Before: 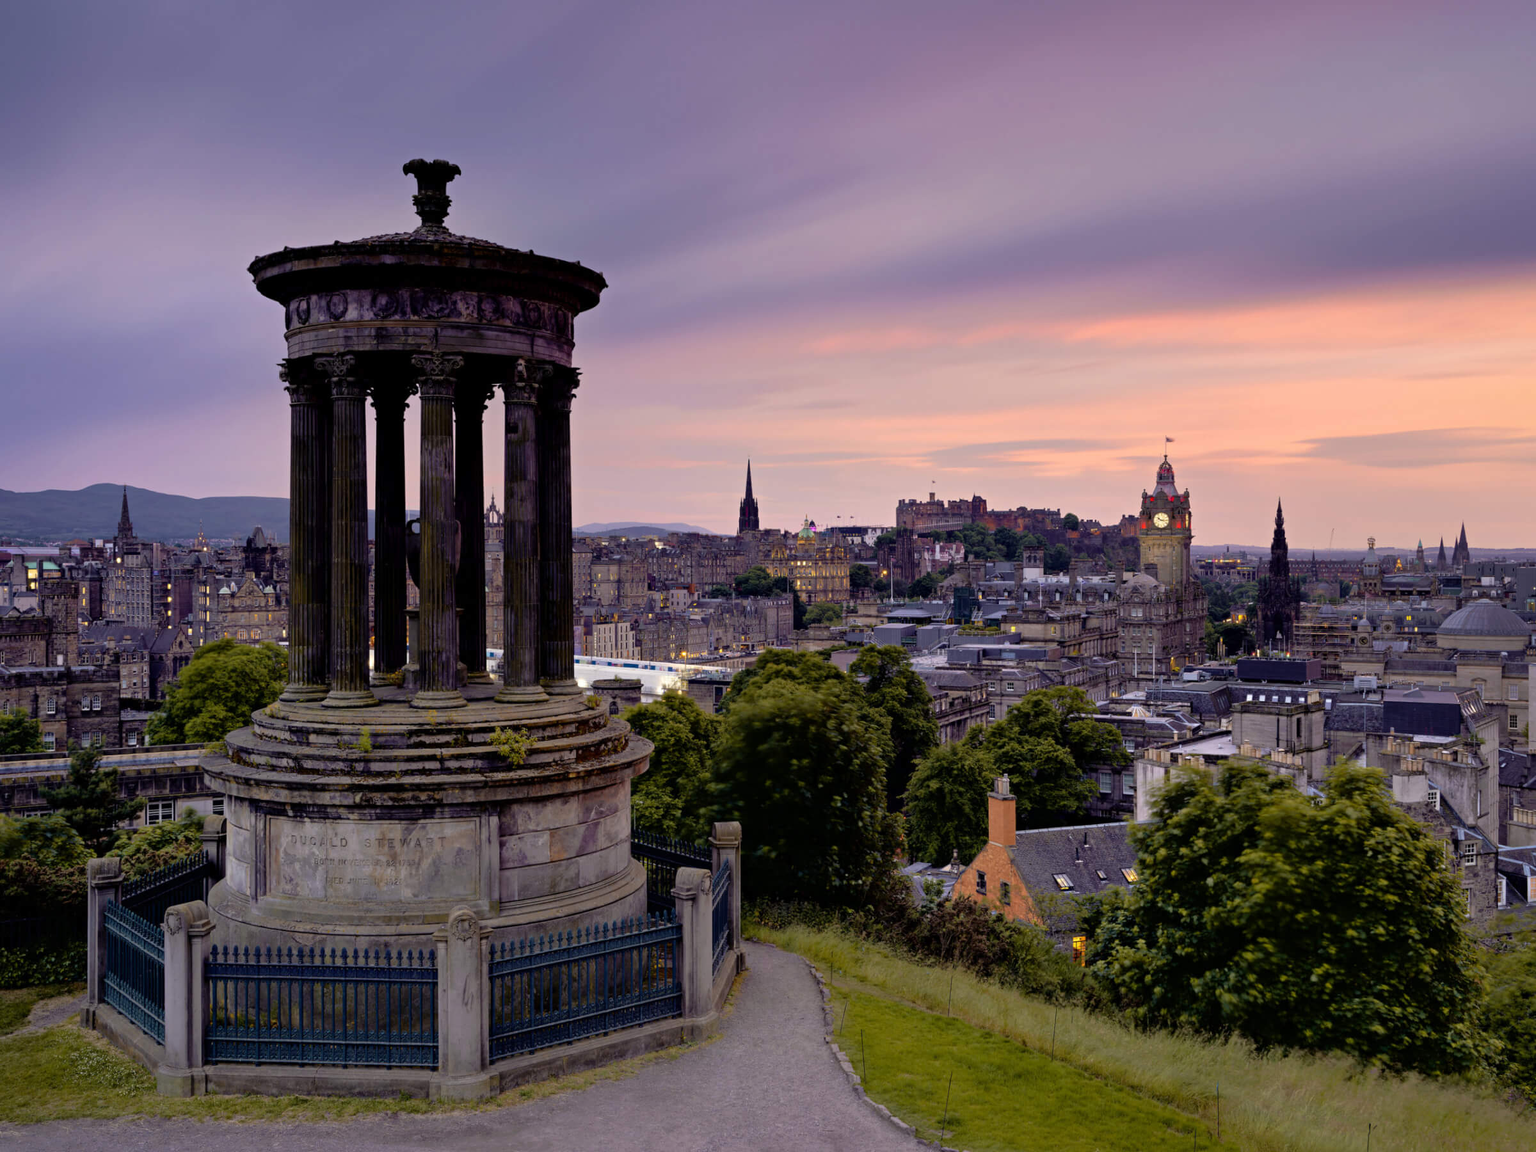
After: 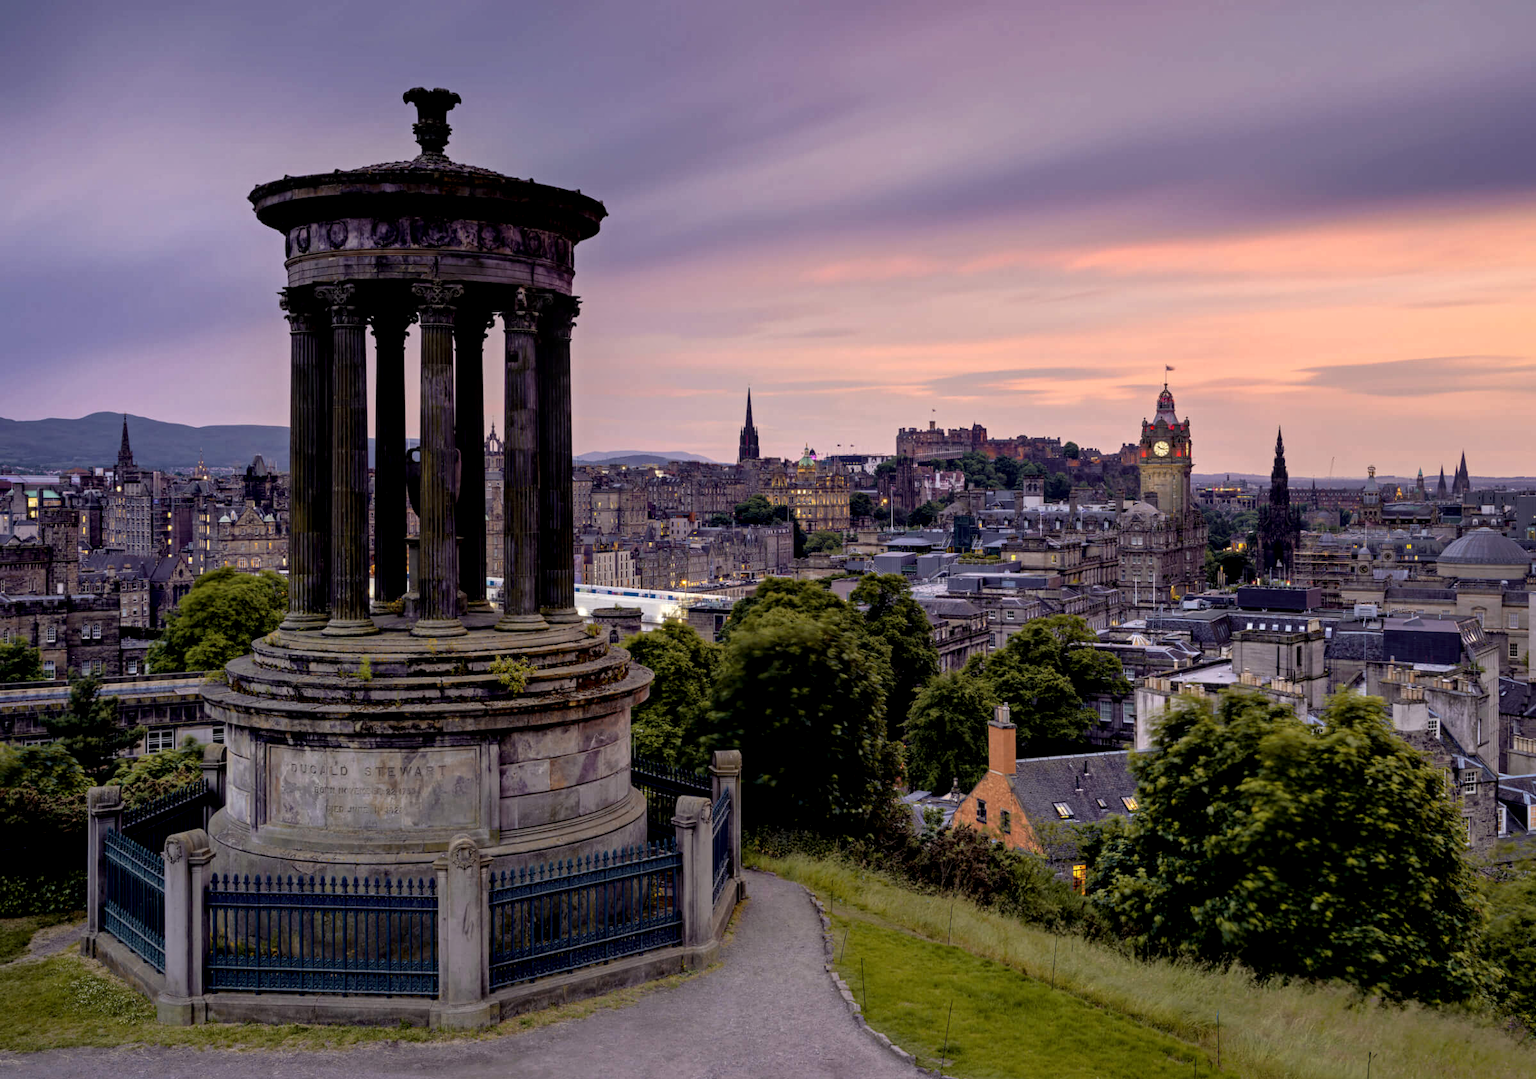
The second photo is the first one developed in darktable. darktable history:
crop and rotate: top 6.25%
local contrast: detail 130%
